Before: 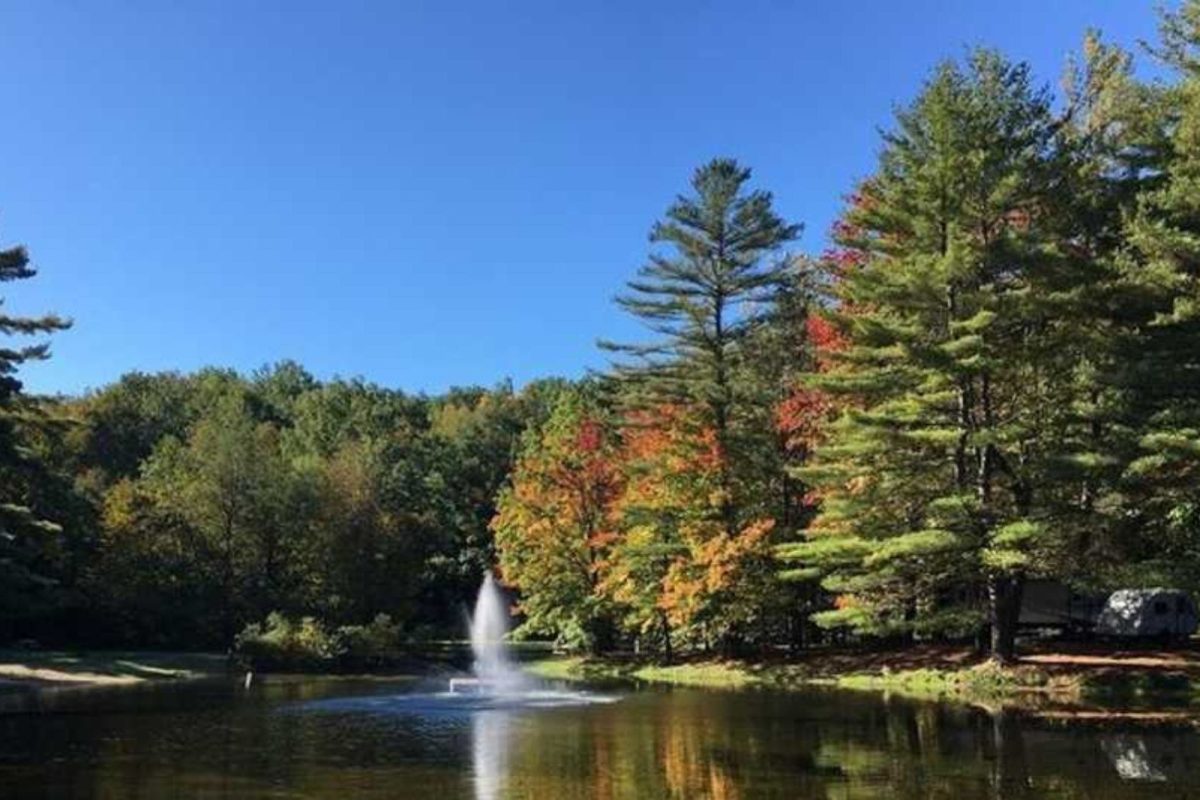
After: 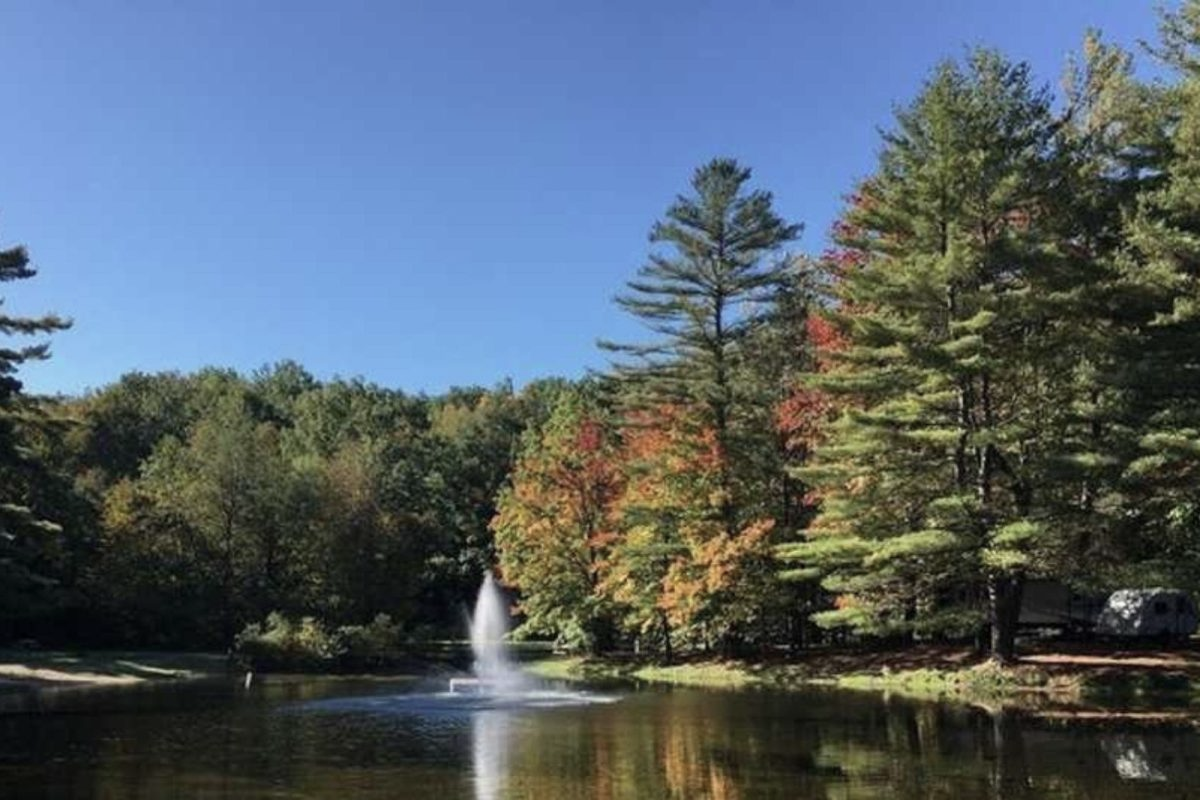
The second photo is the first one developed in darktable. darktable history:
color correction: highlights b* 0.059, saturation 0.775
